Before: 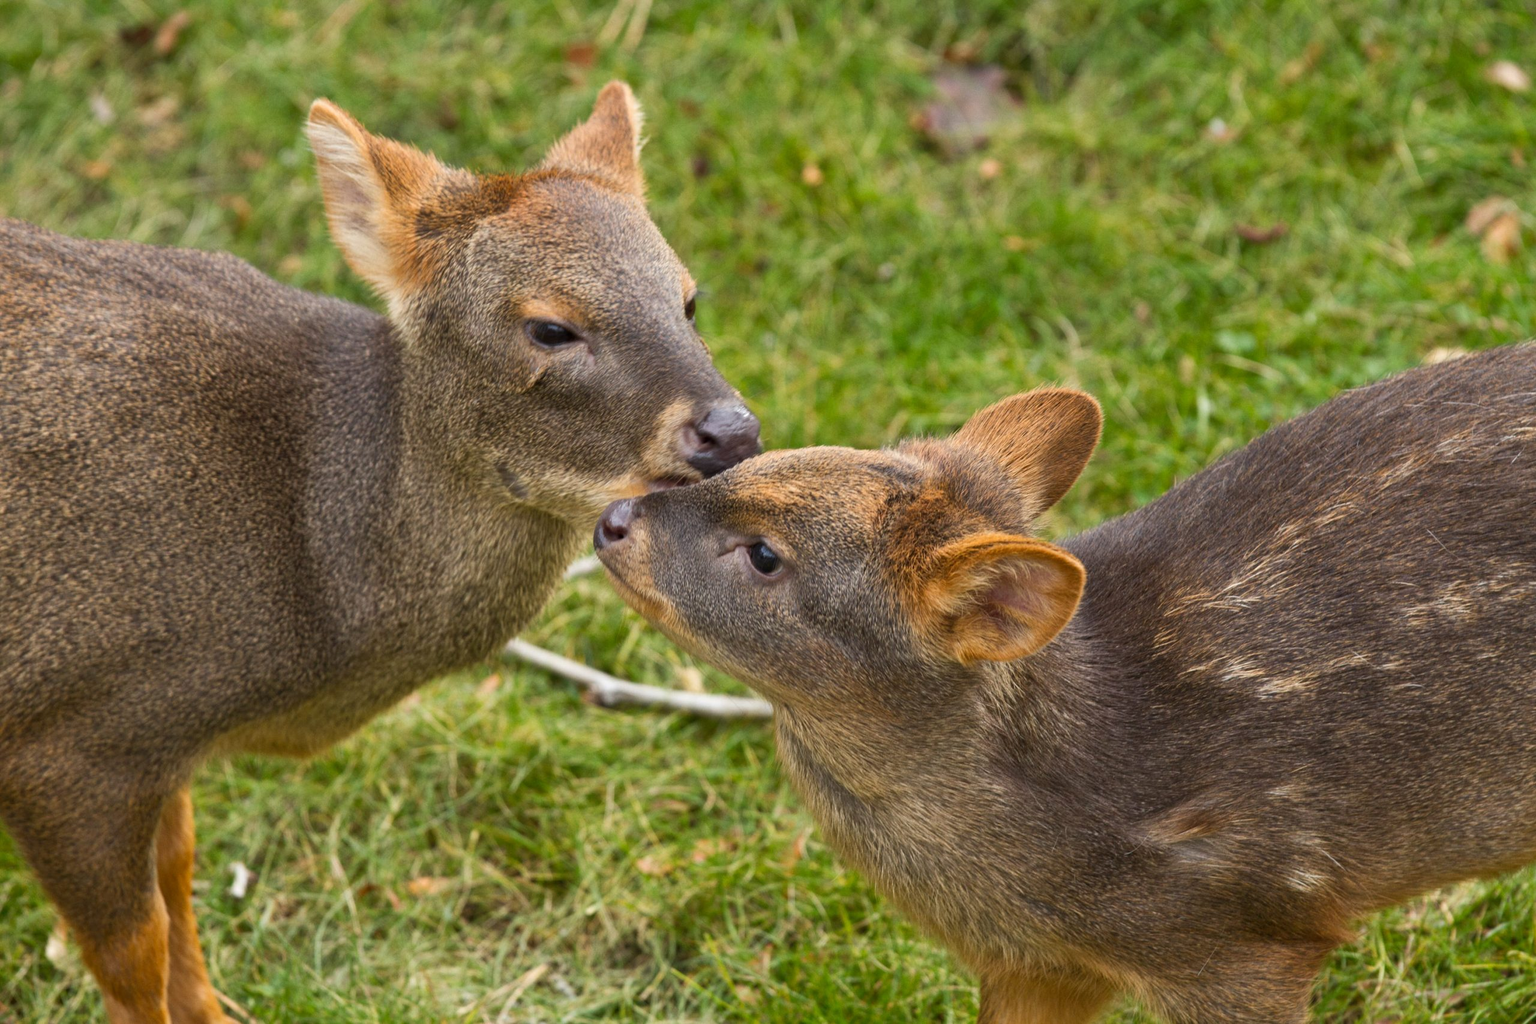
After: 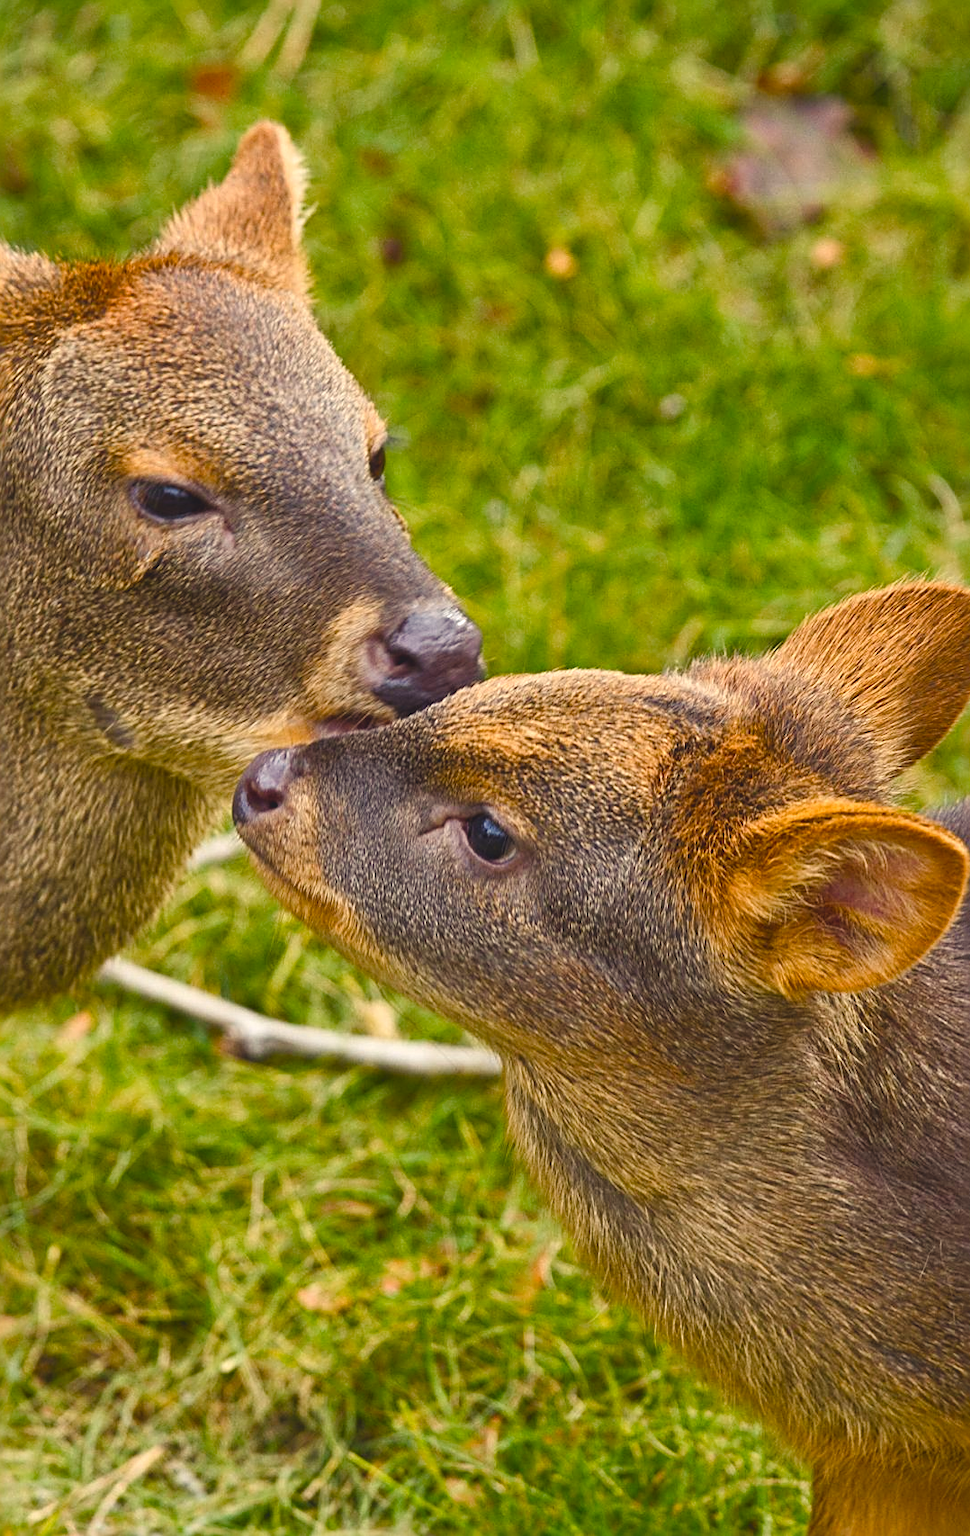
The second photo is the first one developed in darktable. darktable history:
sharpen: radius 2.676, amount 0.669
crop: left 28.583%, right 29.231%
local contrast: mode bilateral grid, contrast 20, coarseness 50, detail 120%, midtone range 0.2
color balance rgb: shadows lift › chroma 3%, shadows lift › hue 280.8°, power › hue 330°, highlights gain › chroma 3%, highlights gain › hue 75.6°, global offset › luminance 1.5%, perceptual saturation grading › global saturation 20%, perceptual saturation grading › highlights -25%, perceptual saturation grading › shadows 50%, global vibrance 30%
